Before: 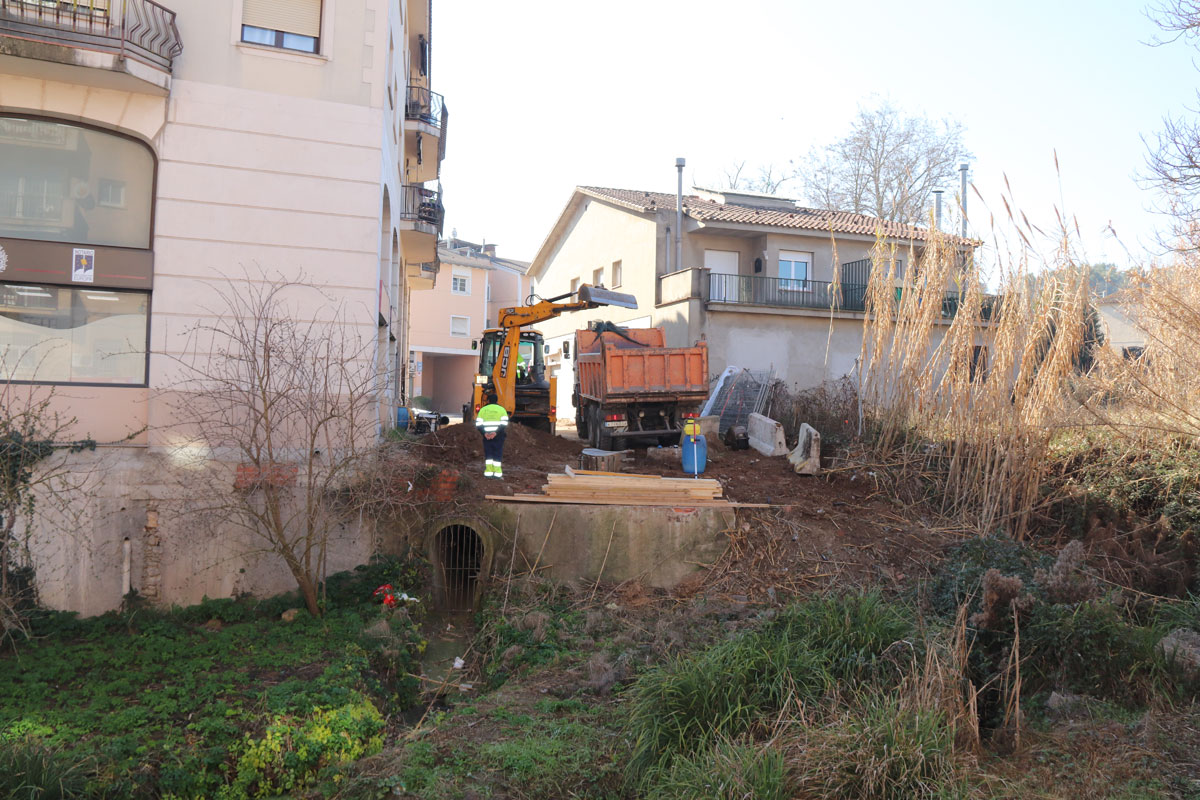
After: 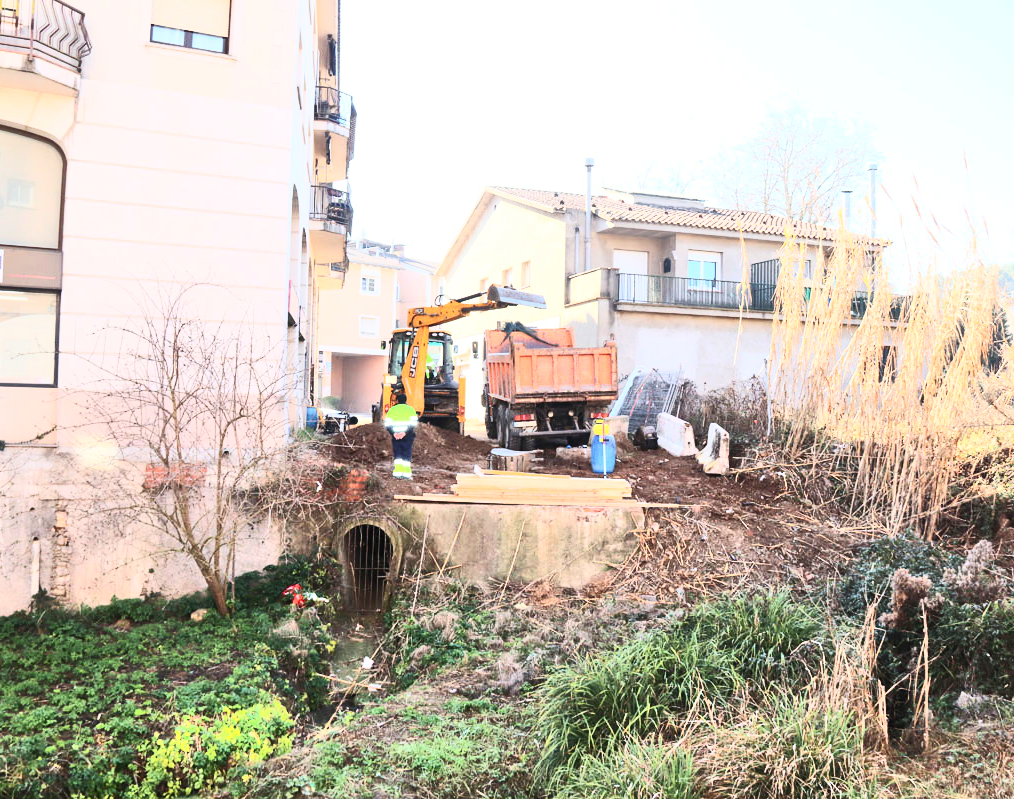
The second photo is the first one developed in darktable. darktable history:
contrast brightness saturation: contrast 0.618, brightness 0.331, saturation 0.146
tone equalizer: -7 EV 0.157 EV, -6 EV 0.591 EV, -5 EV 1.14 EV, -4 EV 1.32 EV, -3 EV 1.17 EV, -2 EV 0.6 EV, -1 EV 0.15 EV, mask exposure compensation -0.495 EV
crop: left 7.652%, right 7.835%
